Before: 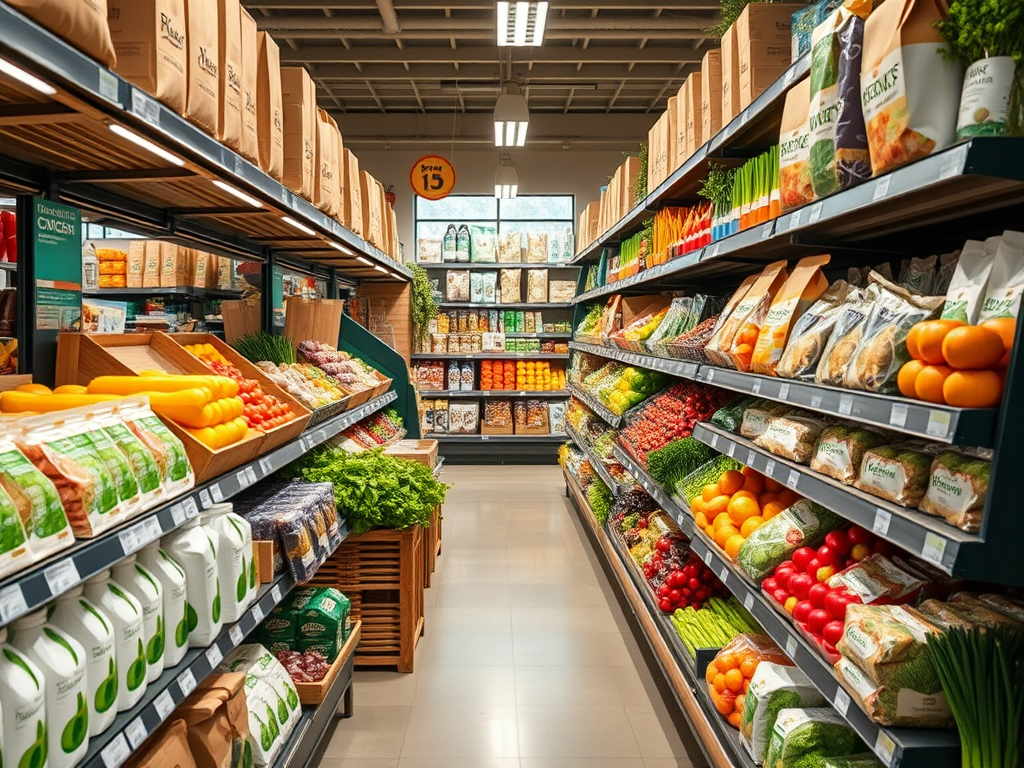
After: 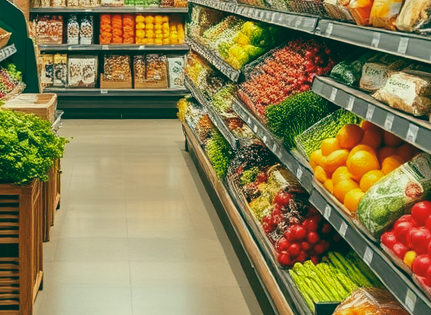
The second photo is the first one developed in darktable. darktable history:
crop: left 37.221%, top 45.169%, right 20.63%, bottom 13.777%
color balance: lift [1.005, 0.99, 1.007, 1.01], gamma [1, 1.034, 1.032, 0.966], gain [0.873, 1.055, 1.067, 0.933]
